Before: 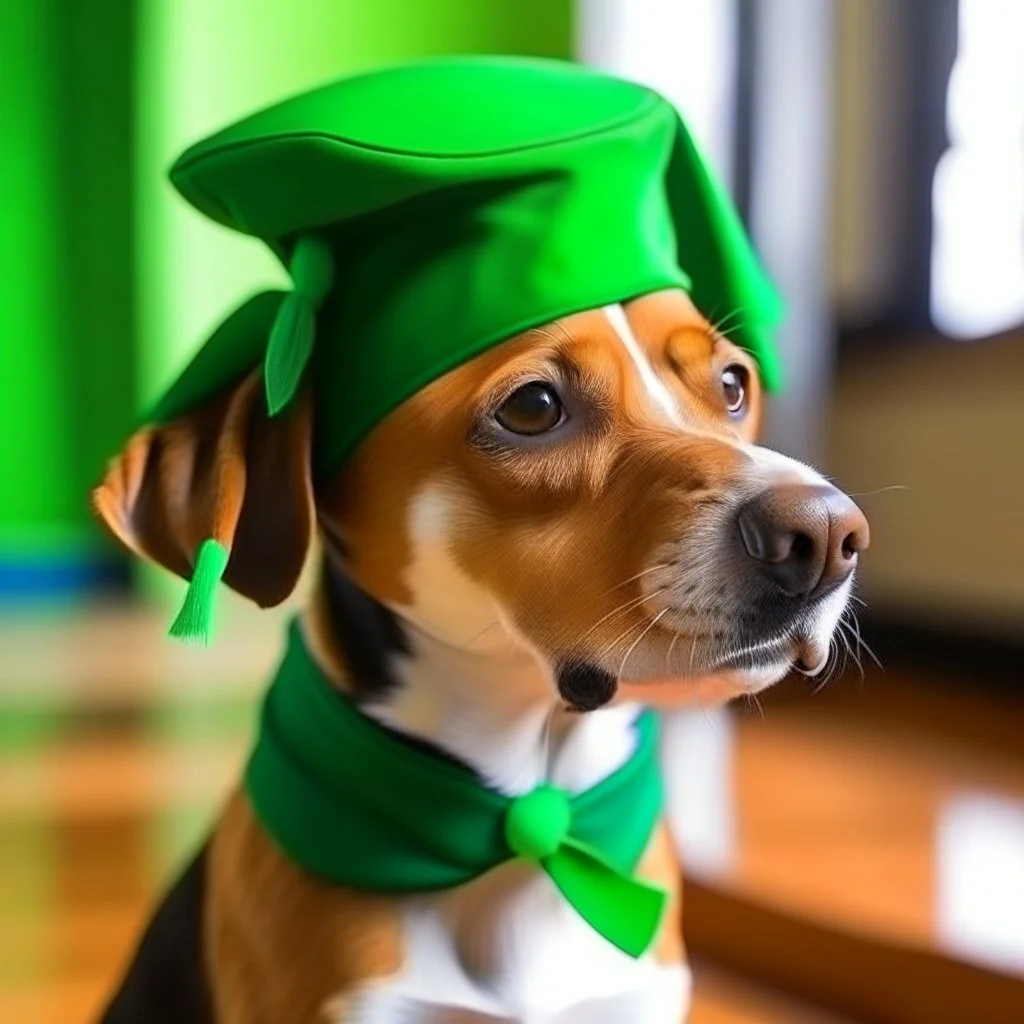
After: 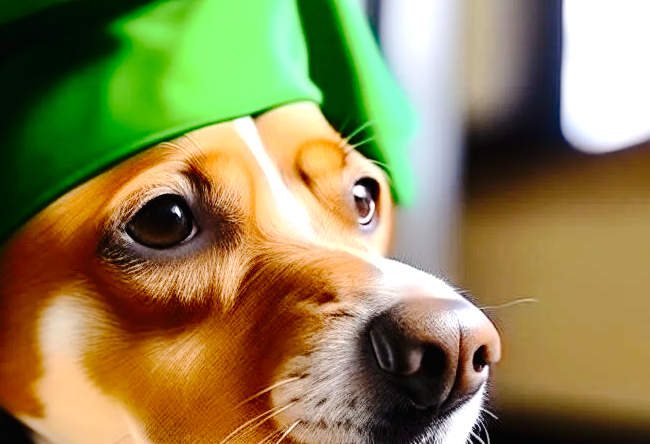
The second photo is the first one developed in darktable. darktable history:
tone curve: curves: ch0 [(0, 0) (0.003, 0.013) (0.011, 0.012) (0.025, 0.011) (0.044, 0.016) (0.069, 0.029) (0.1, 0.045) (0.136, 0.074) (0.177, 0.123) (0.224, 0.207) (0.277, 0.313) (0.335, 0.414) (0.399, 0.509) (0.468, 0.599) (0.543, 0.663) (0.623, 0.728) (0.709, 0.79) (0.801, 0.854) (0.898, 0.925) (1, 1)], preserve colors none
crop: left 36.119%, top 18.337%, right 0.387%, bottom 38.244%
tone equalizer: -8 EV -0.768 EV, -7 EV -0.692 EV, -6 EV -0.593 EV, -5 EV -0.424 EV, -3 EV 0.384 EV, -2 EV 0.6 EV, -1 EV 0.683 EV, +0 EV 0.747 EV, edges refinement/feathering 500, mask exposure compensation -1.57 EV, preserve details no
